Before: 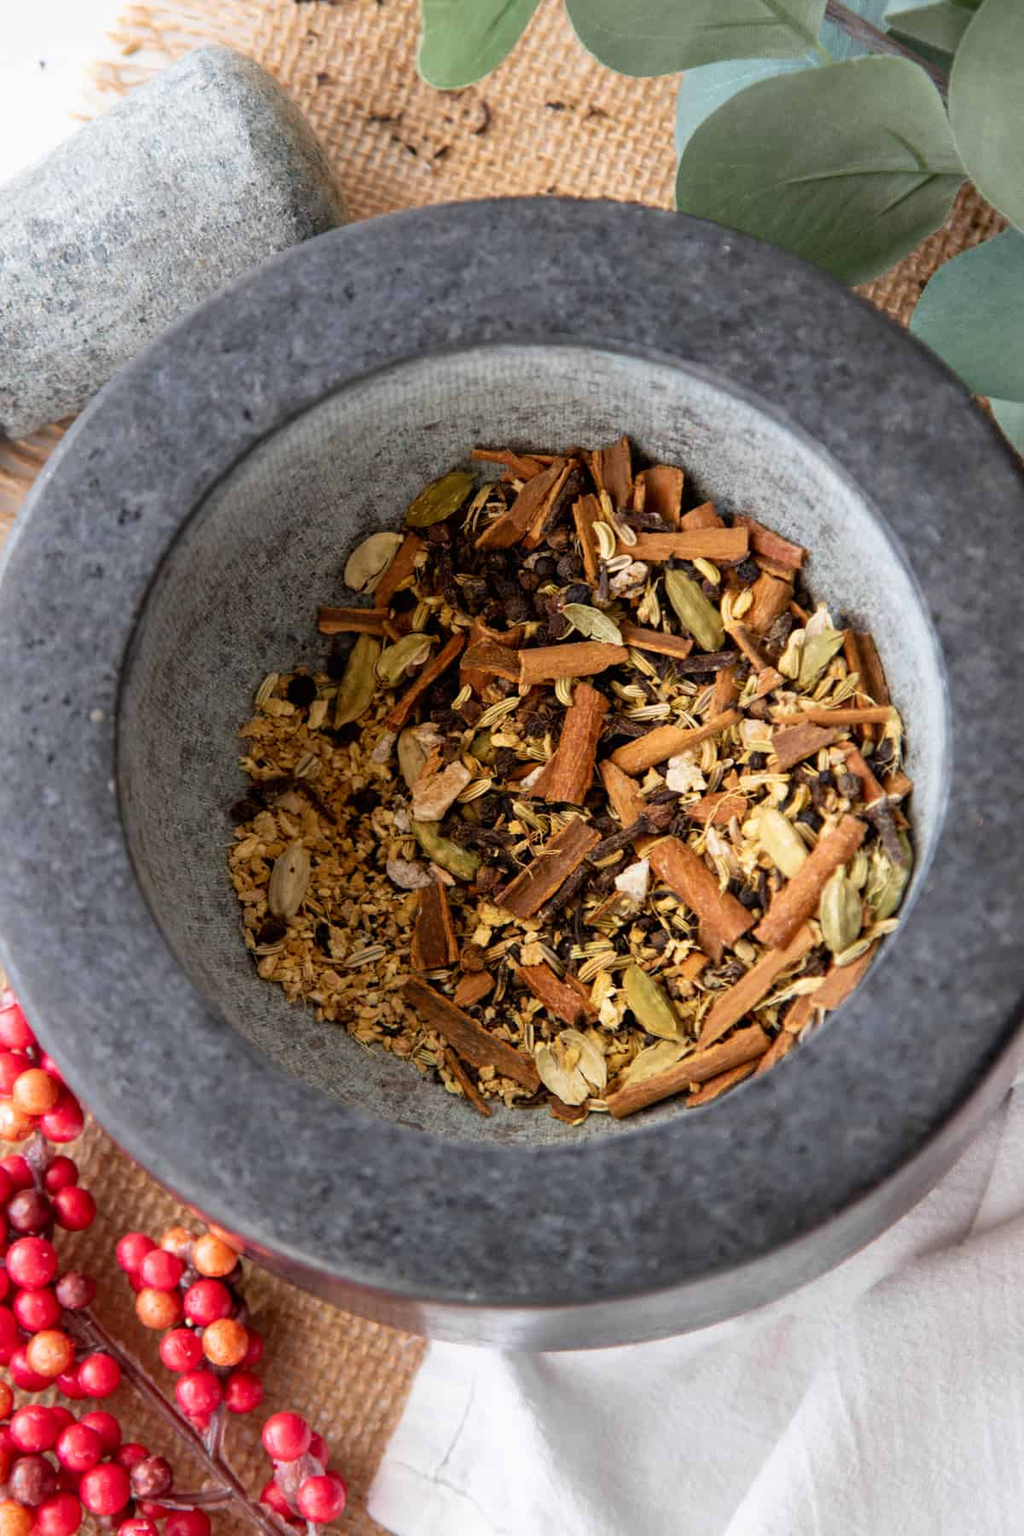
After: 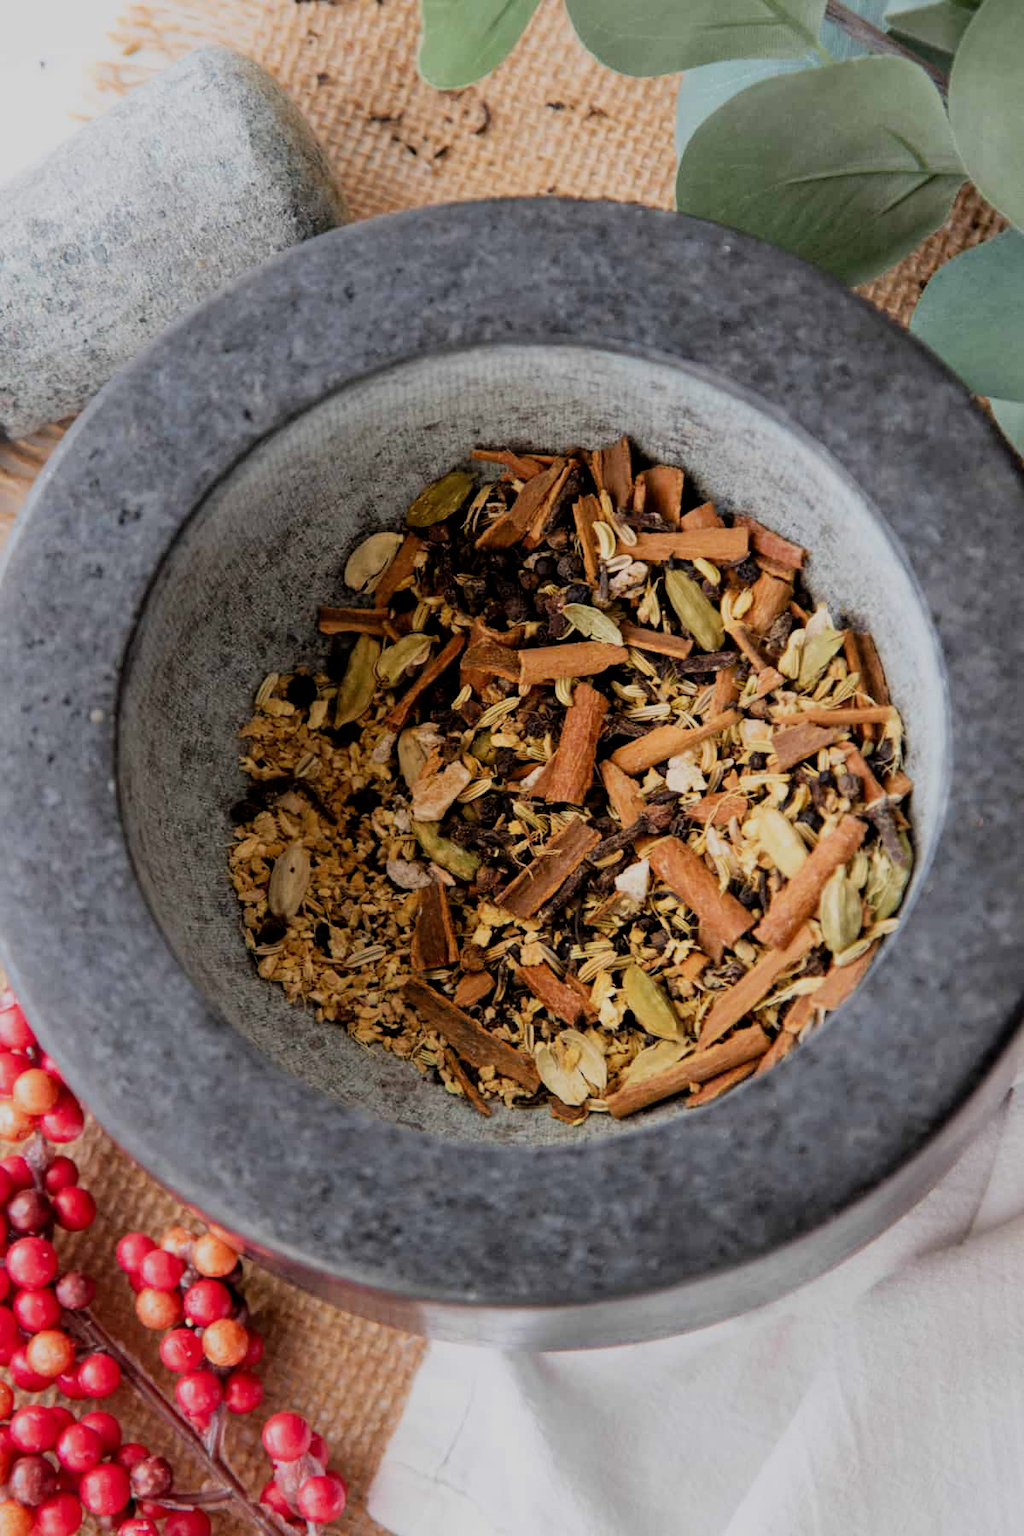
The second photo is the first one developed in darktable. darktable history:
filmic rgb: black relative exposure -7.65 EV, white relative exposure 4.56 EV, hardness 3.61
